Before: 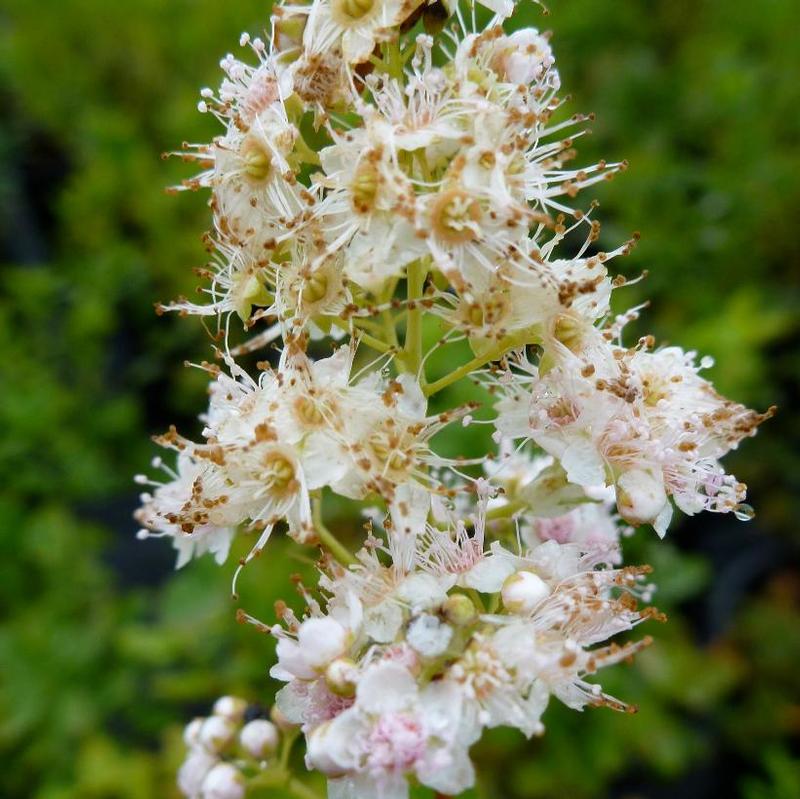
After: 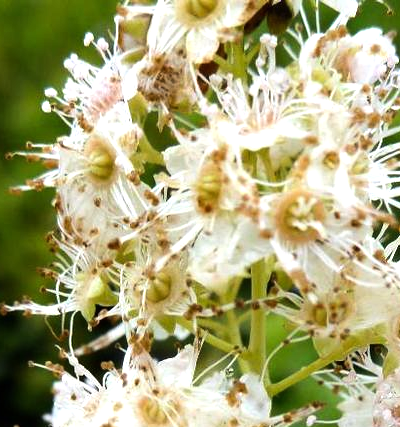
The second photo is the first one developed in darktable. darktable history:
crop: left 19.556%, right 30.401%, bottom 46.458%
tone equalizer: -8 EV -0.75 EV, -7 EV -0.7 EV, -6 EV -0.6 EV, -5 EV -0.4 EV, -3 EV 0.4 EV, -2 EV 0.6 EV, -1 EV 0.7 EV, +0 EV 0.75 EV, edges refinement/feathering 500, mask exposure compensation -1.57 EV, preserve details no
